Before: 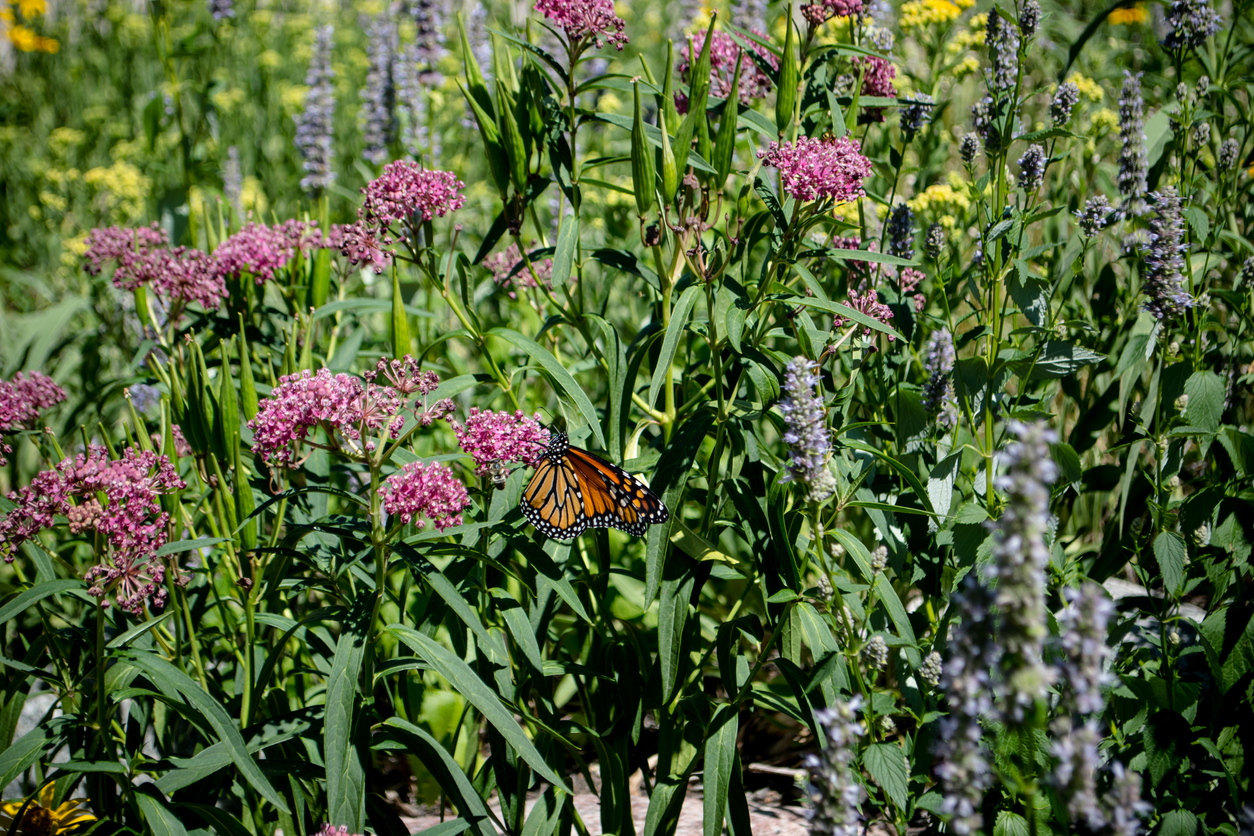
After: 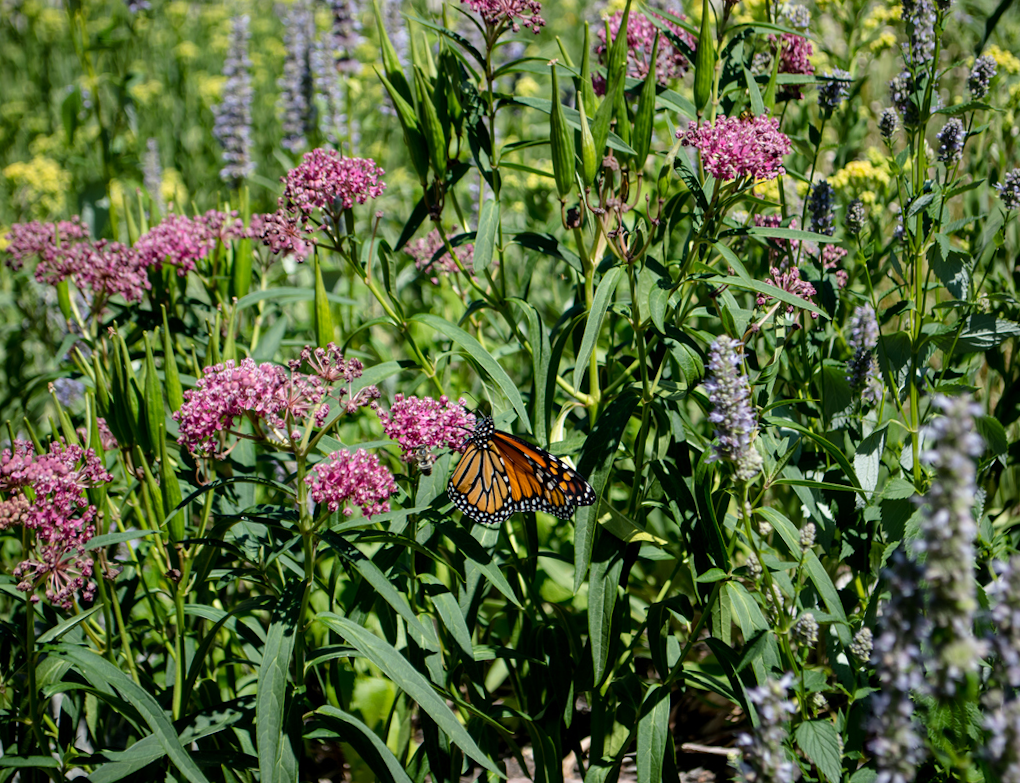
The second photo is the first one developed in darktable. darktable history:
crop and rotate: angle 1.31°, left 4.492%, top 0.5%, right 11.362%, bottom 2.54%
